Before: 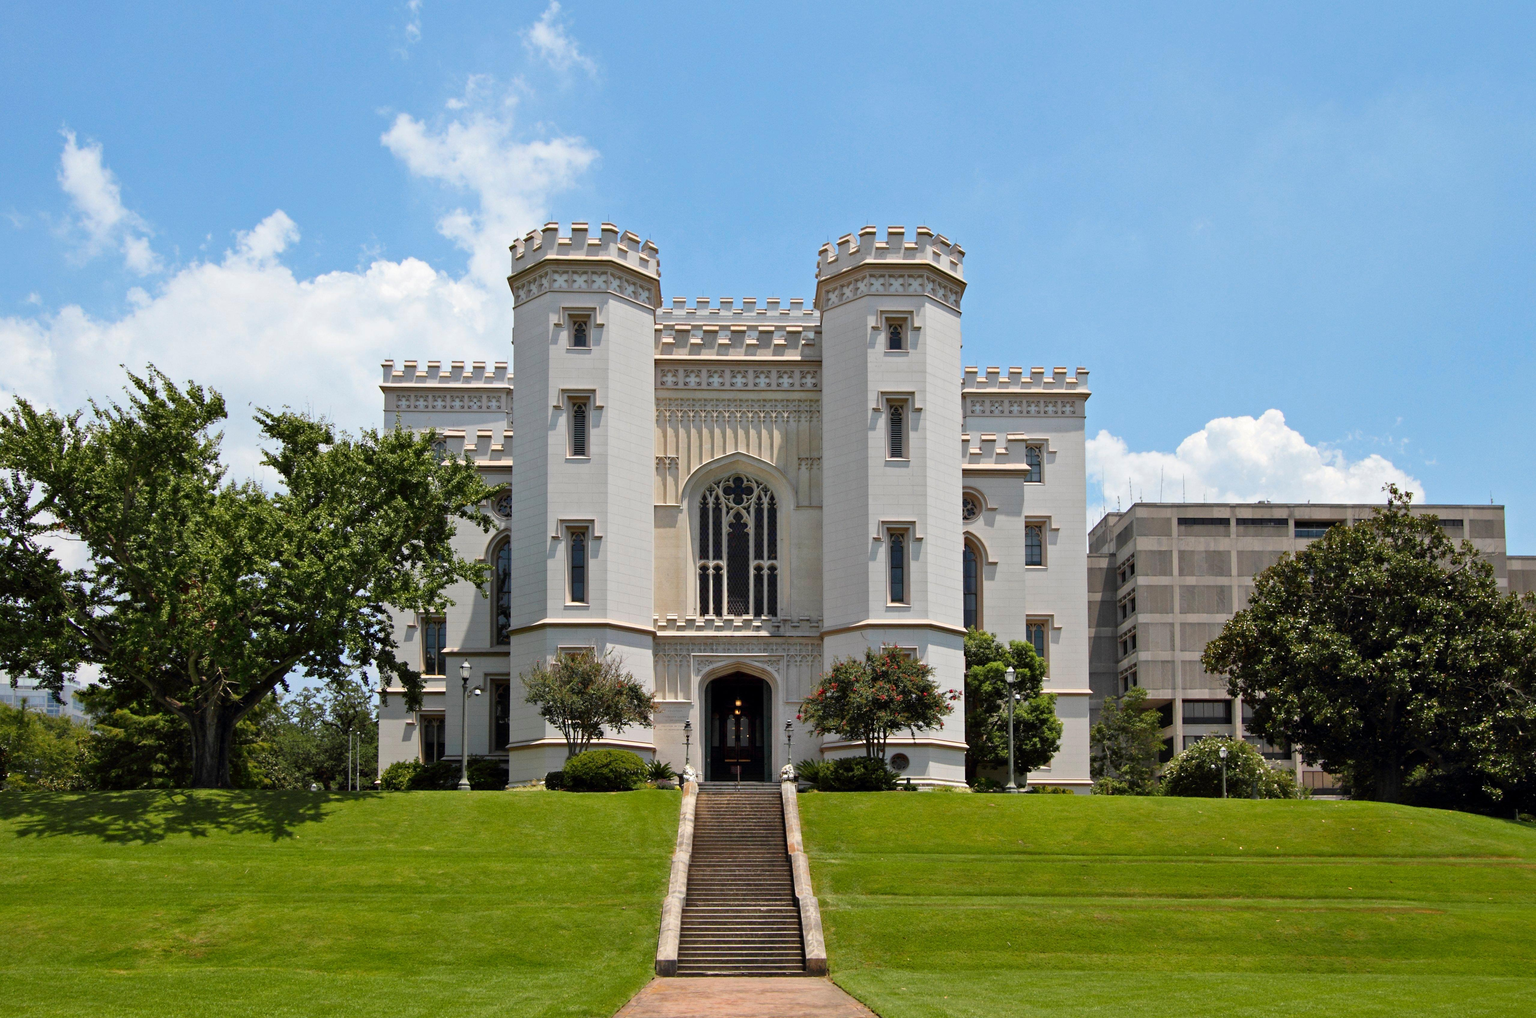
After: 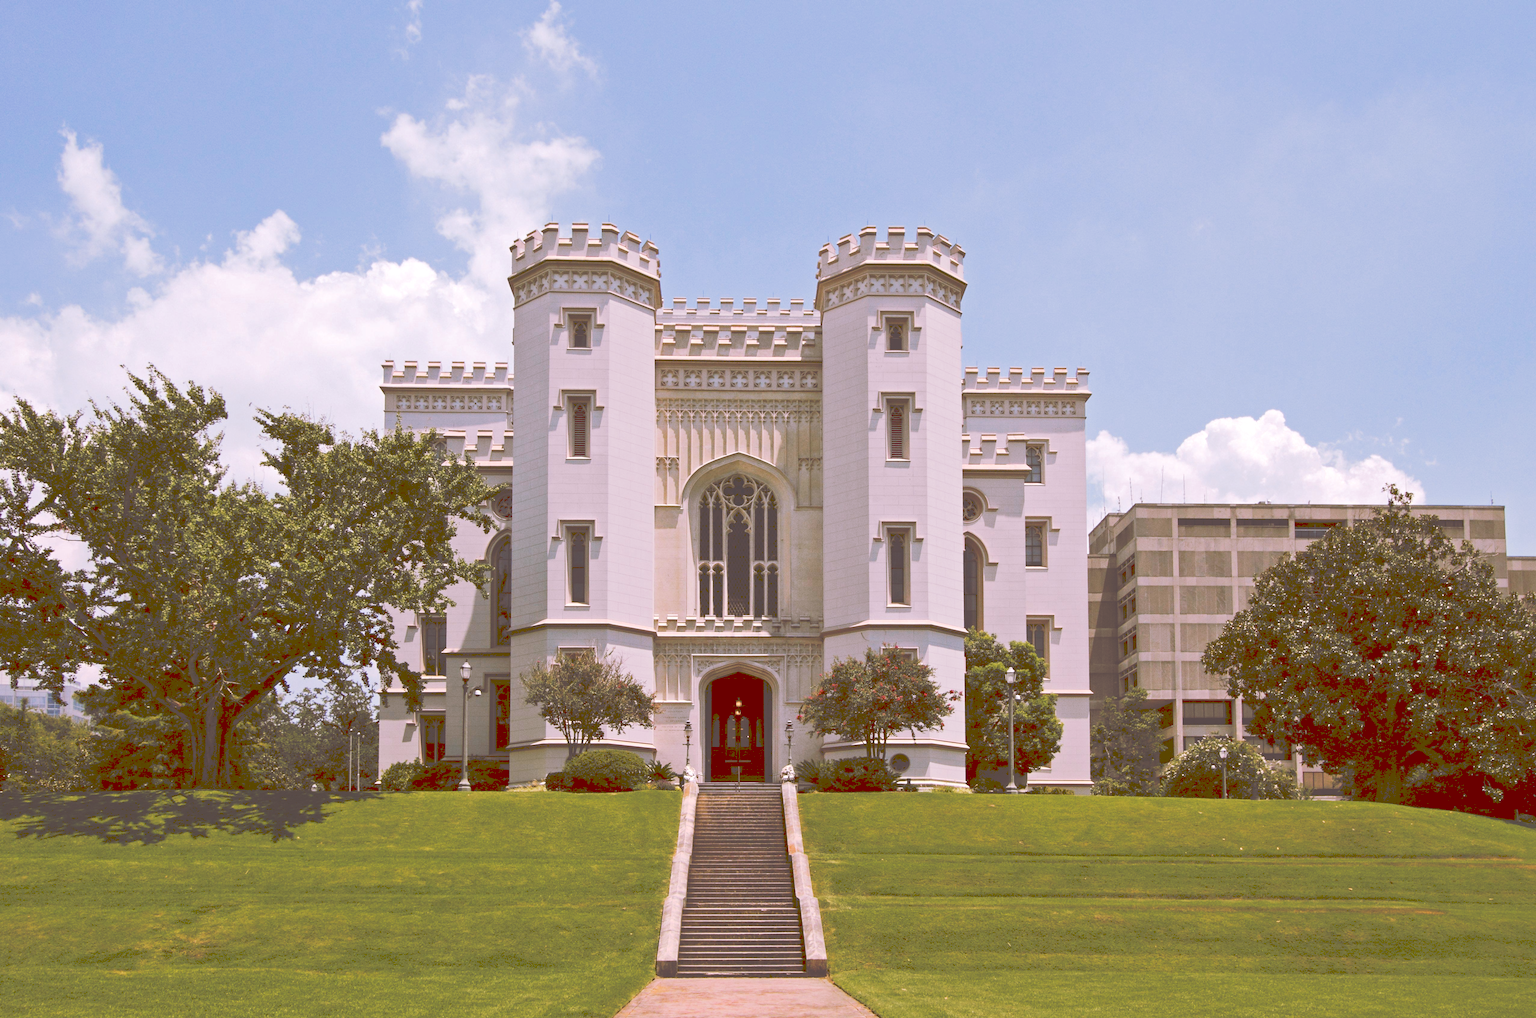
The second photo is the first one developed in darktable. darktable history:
tone curve: curves: ch0 [(0, 0) (0.003, 0.301) (0.011, 0.302) (0.025, 0.307) (0.044, 0.313) (0.069, 0.316) (0.1, 0.322) (0.136, 0.325) (0.177, 0.341) (0.224, 0.358) (0.277, 0.386) (0.335, 0.429) (0.399, 0.486) (0.468, 0.556) (0.543, 0.644) (0.623, 0.728) (0.709, 0.796) (0.801, 0.854) (0.898, 0.908) (1, 1)], preserve colors none
color look up table: target L [90.58, 82.55, 83.01, 74.12, 62.75, 63.44, 52.94, 53.59, 38.5, 37.43, 14.5, 200.95, 103.4, 80.14, 70.04, 68.74, 66.08, 64.06, 59.84, 49.48, 45.39, 41.72, 40.76, 33.93, 27.64, 30.2, 16.65, 14.37, 90.56, 79.01, 76.2, 66.08, 71.2, 57.39, 58.99, 43.47, 48.35, 51.6, 45.71, 34.95, 15.33, 11.05, 89.15, 84.09, 63.38, 62.14, 62.8, 29.93, 6.64], target a [-5.392, -52.37, -0.136, -42.15, -34.43, -0.798, -14.75, -26.08, -25.39, -4.722, 4.432, 0, 0, 33.89, 48.01, 32.78, 42.95, 32.44, 19.37, 67.88, 73.76, 43.09, 33.1, 47.45, 57.45, 12.5, 51.82, 43.79, 14.73, 17, 38.52, 12.45, 59.9, 9.519, 76.03, 72.02, 53.75, 24.33, 26.51, 61.72, 23.16, 38.46, -8.823, -29.51, -14.45, -0.038, -5.353, -7.761, 26.61], target b [83.23, 54, 33.43, 14.73, 68.49, 70.17, 29.88, 5.953, 65.52, 63.72, 24.3, -0.001, -0.002, 17.43, -1.686, 77.36, 49.6, 38.6, 13.58, 82.31, 11.58, 9.468, 69.45, 55.17, 46.95, 31.26, 27.78, 24.08, -3.957, -8.077, -27.99, -35.25, -37.26, -10.41, -39.91, -7.823, -19.45, -23.39, -75.72, -58.48, -18.33, -38.75, -5.846, -10.23, -38.16, -49.66, -12.29, -0.876, 10.71], num patches 49
